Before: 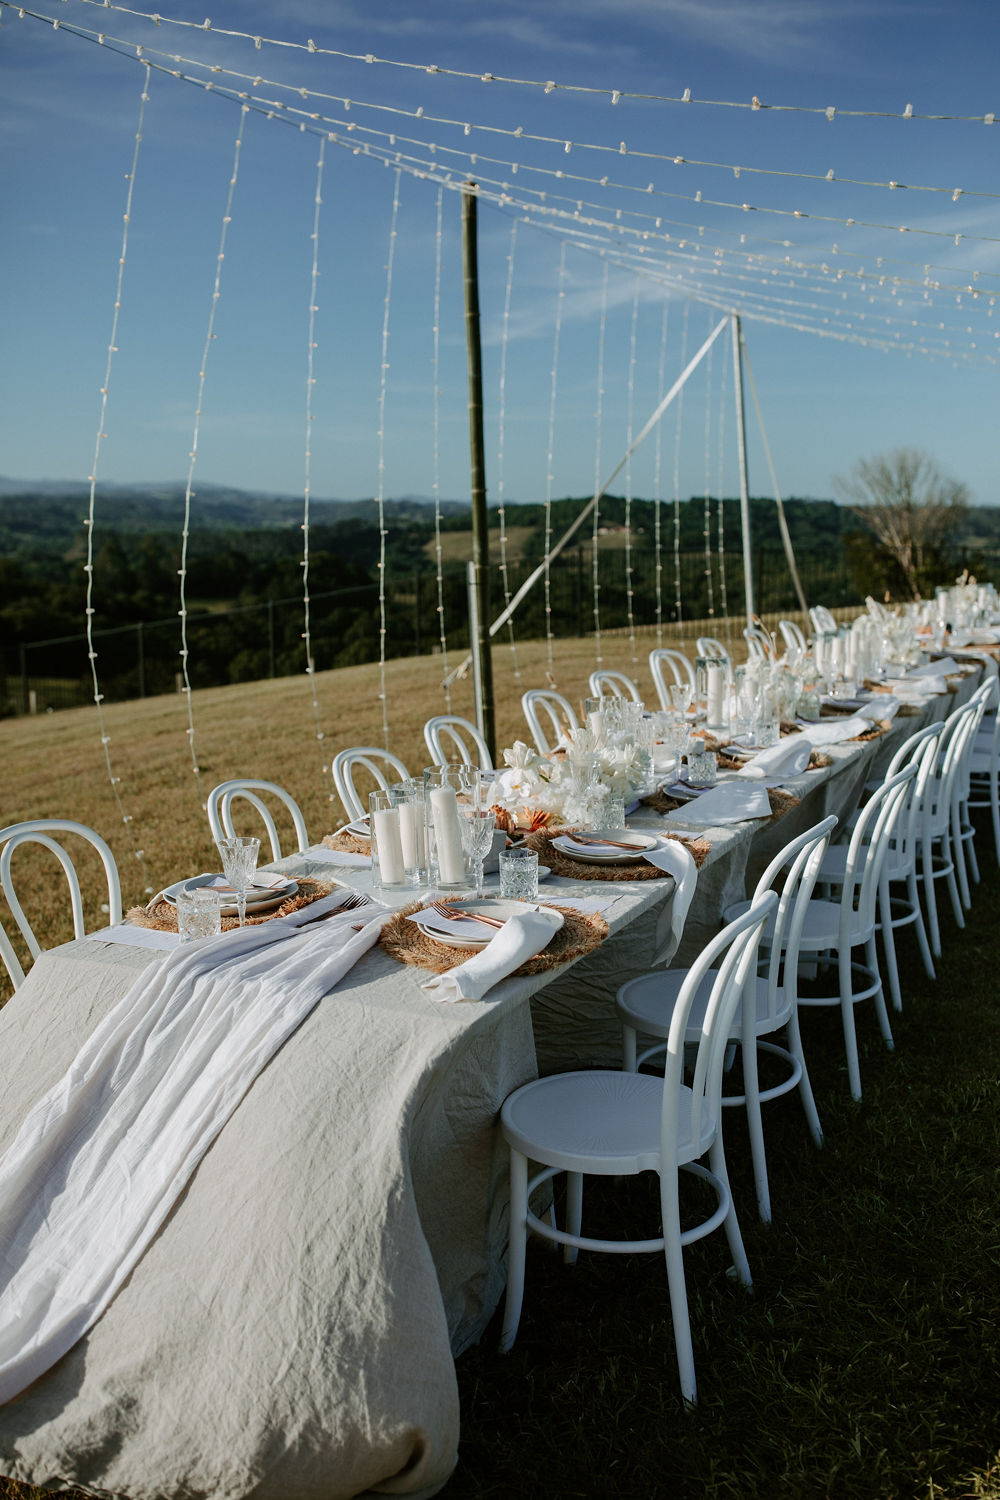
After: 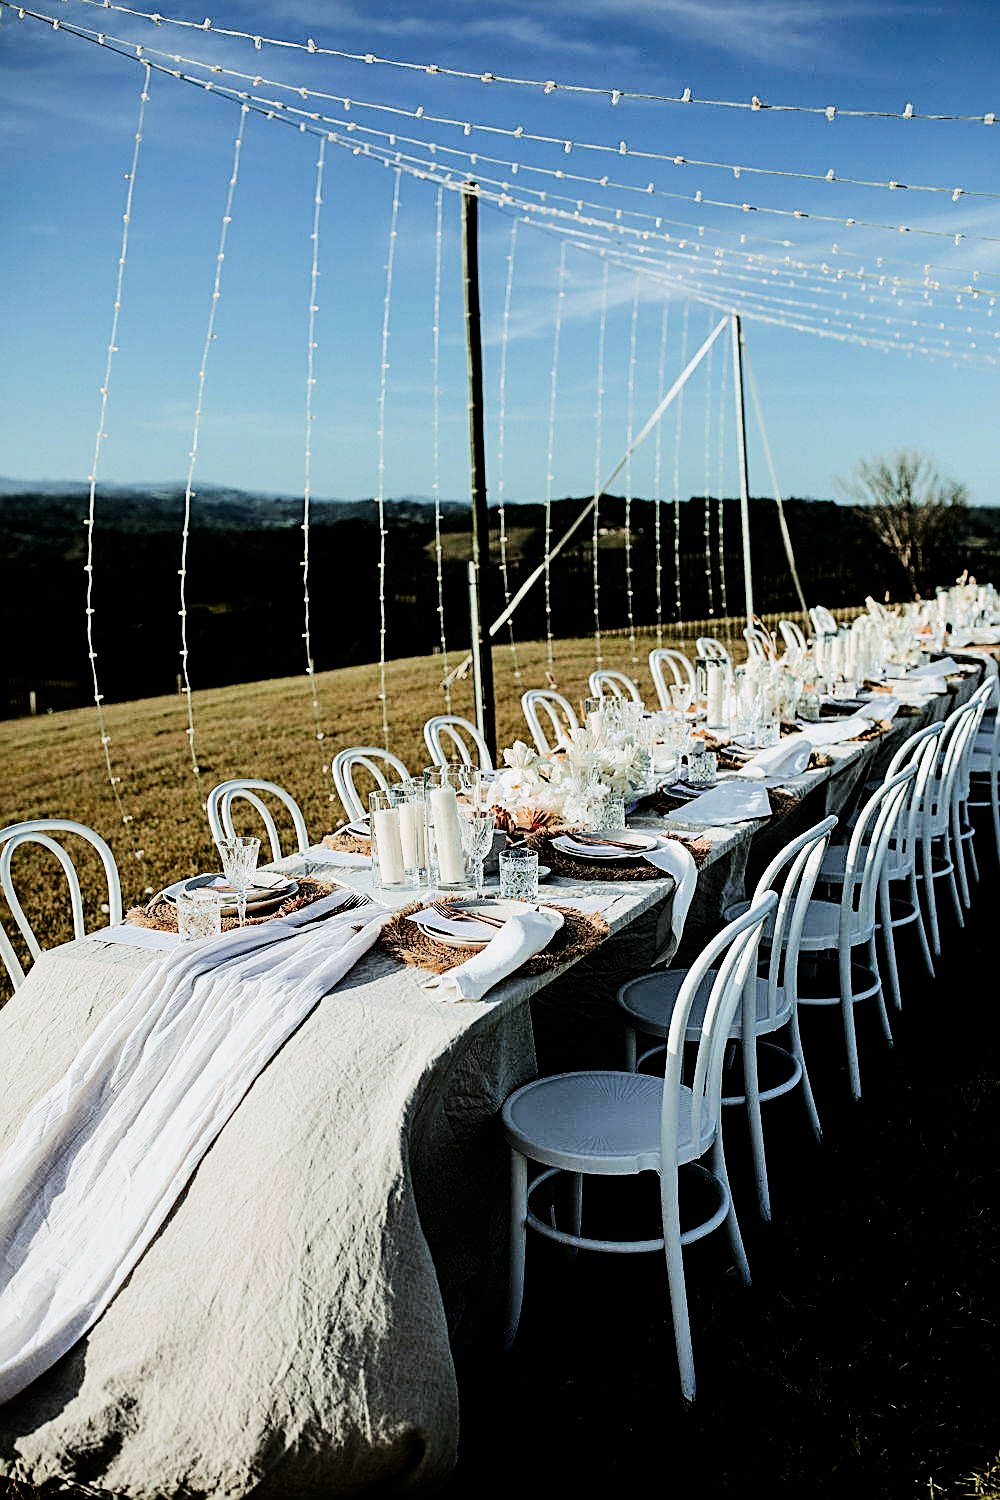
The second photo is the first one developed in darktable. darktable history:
sharpen: amount 0.997
color zones: curves: ch0 [(0, 0.444) (0.143, 0.442) (0.286, 0.441) (0.429, 0.441) (0.571, 0.441) (0.714, 0.441) (0.857, 0.442) (1, 0.444)]
tone equalizer: -8 EV -1.05 EV, -7 EV -0.989 EV, -6 EV -0.851 EV, -5 EV -0.591 EV, -3 EV 0.572 EV, -2 EV 0.857 EV, -1 EV 0.992 EV, +0 EV 1.06 EV, edges refinement/feathering 500, mask exposure compensation -1.57 EV, preserve details no
filmic rgb: black relative exposure -7.49 EV, white relative exposure 4.99 EV, hardness 3.31, contrast 1.3
contrast brightness saturation: contrast 0.09, saturation 0.277
